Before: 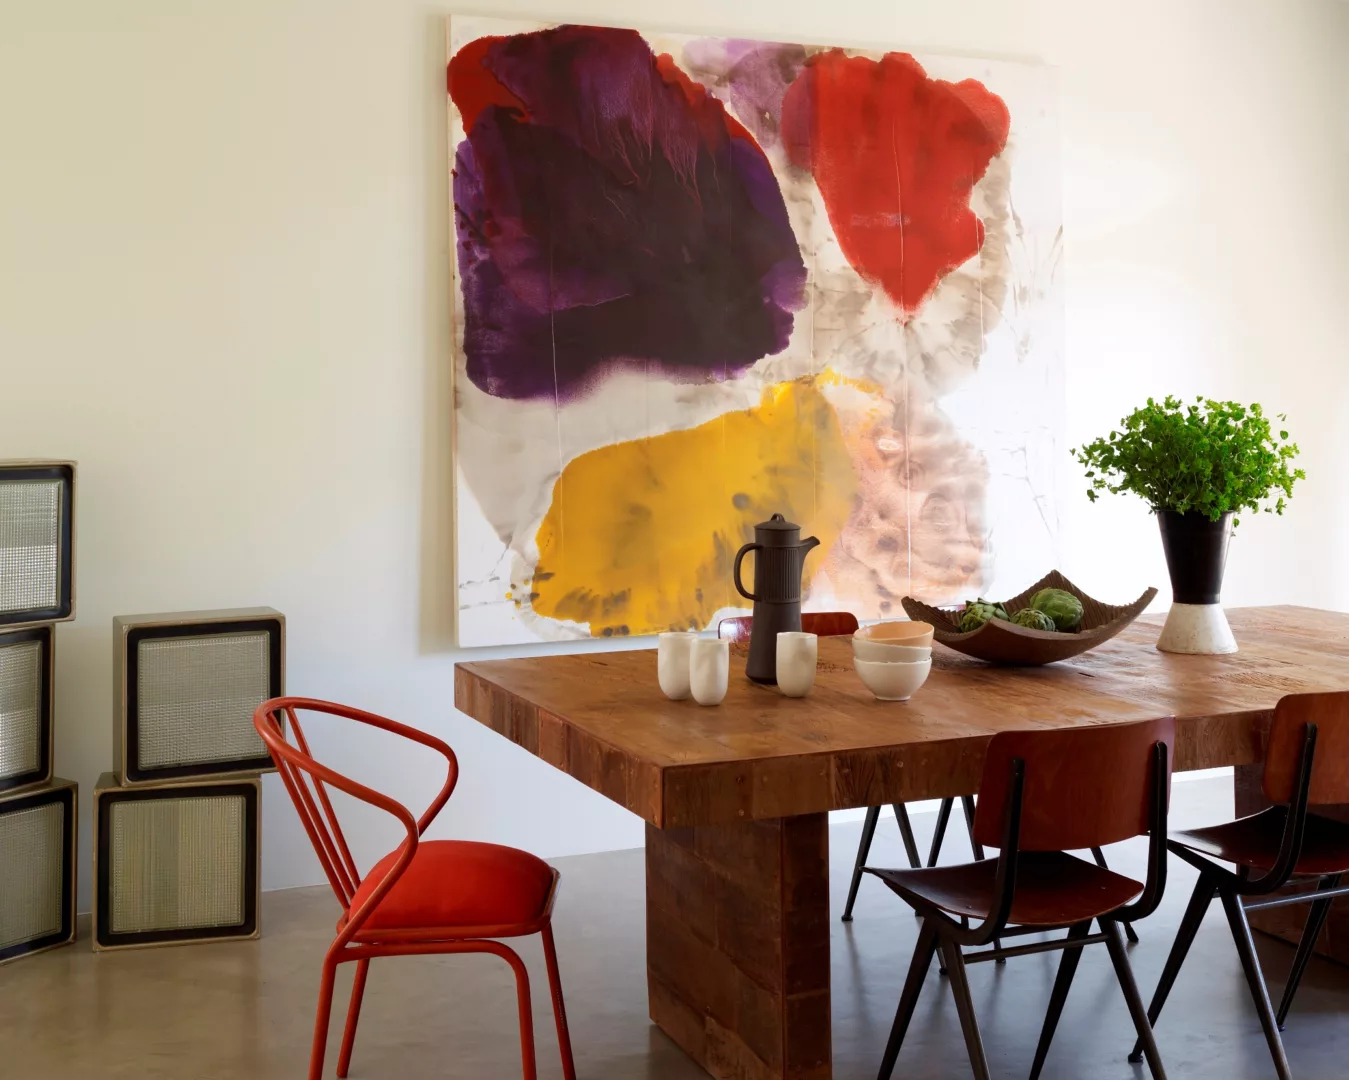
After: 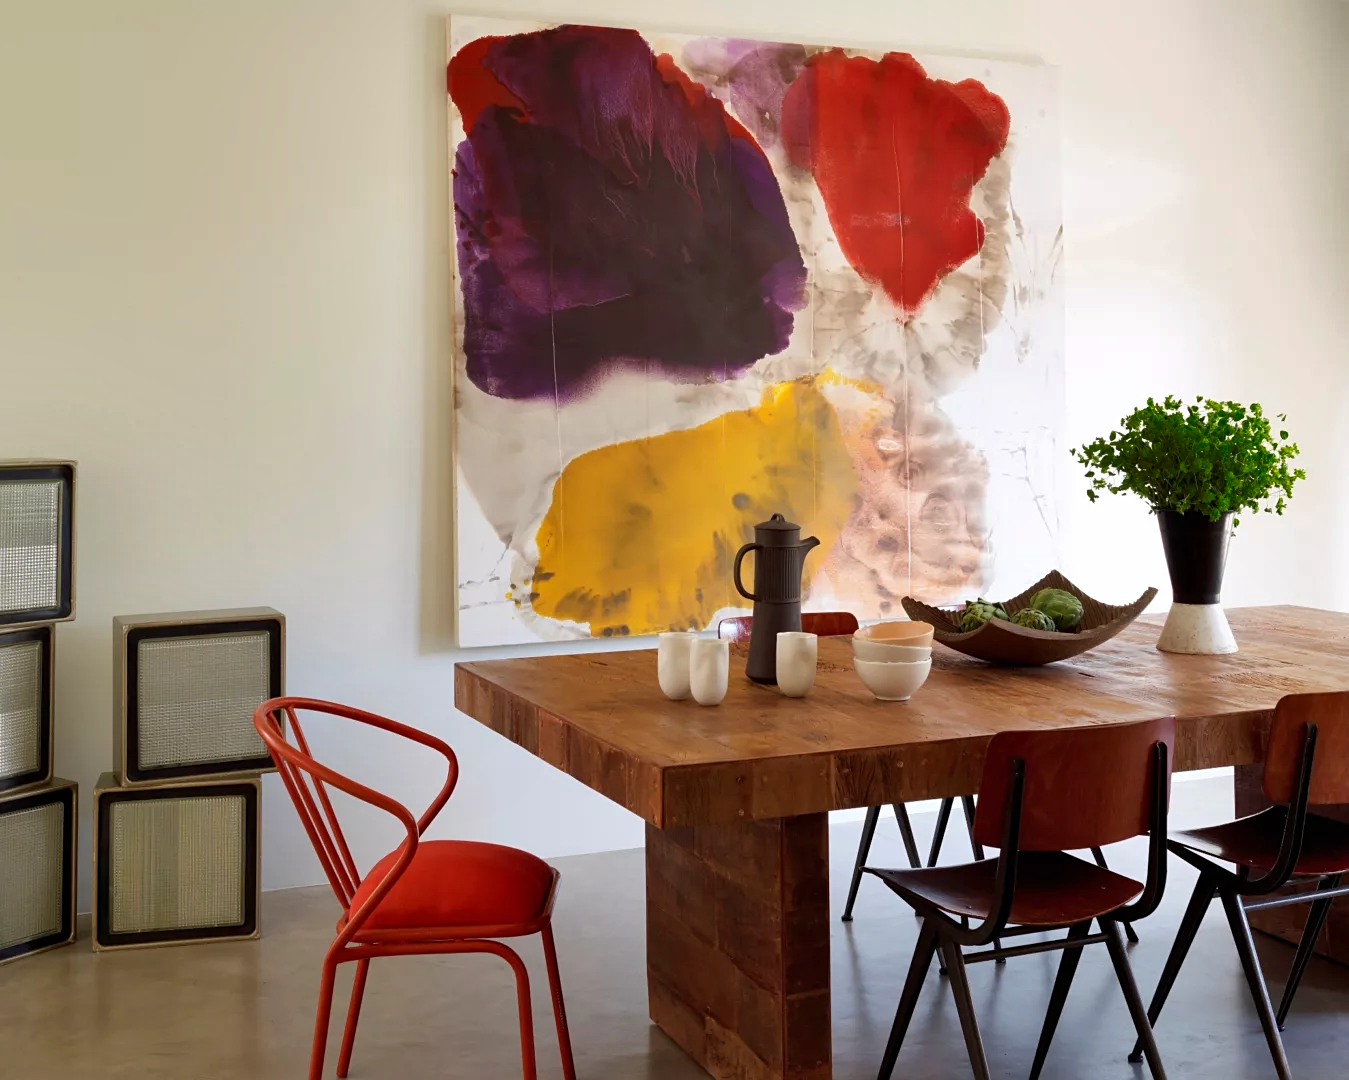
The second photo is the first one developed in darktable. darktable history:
sharpen: amount 0.209
shadows and highlights: low approximation 0.01, soften with gaussian
